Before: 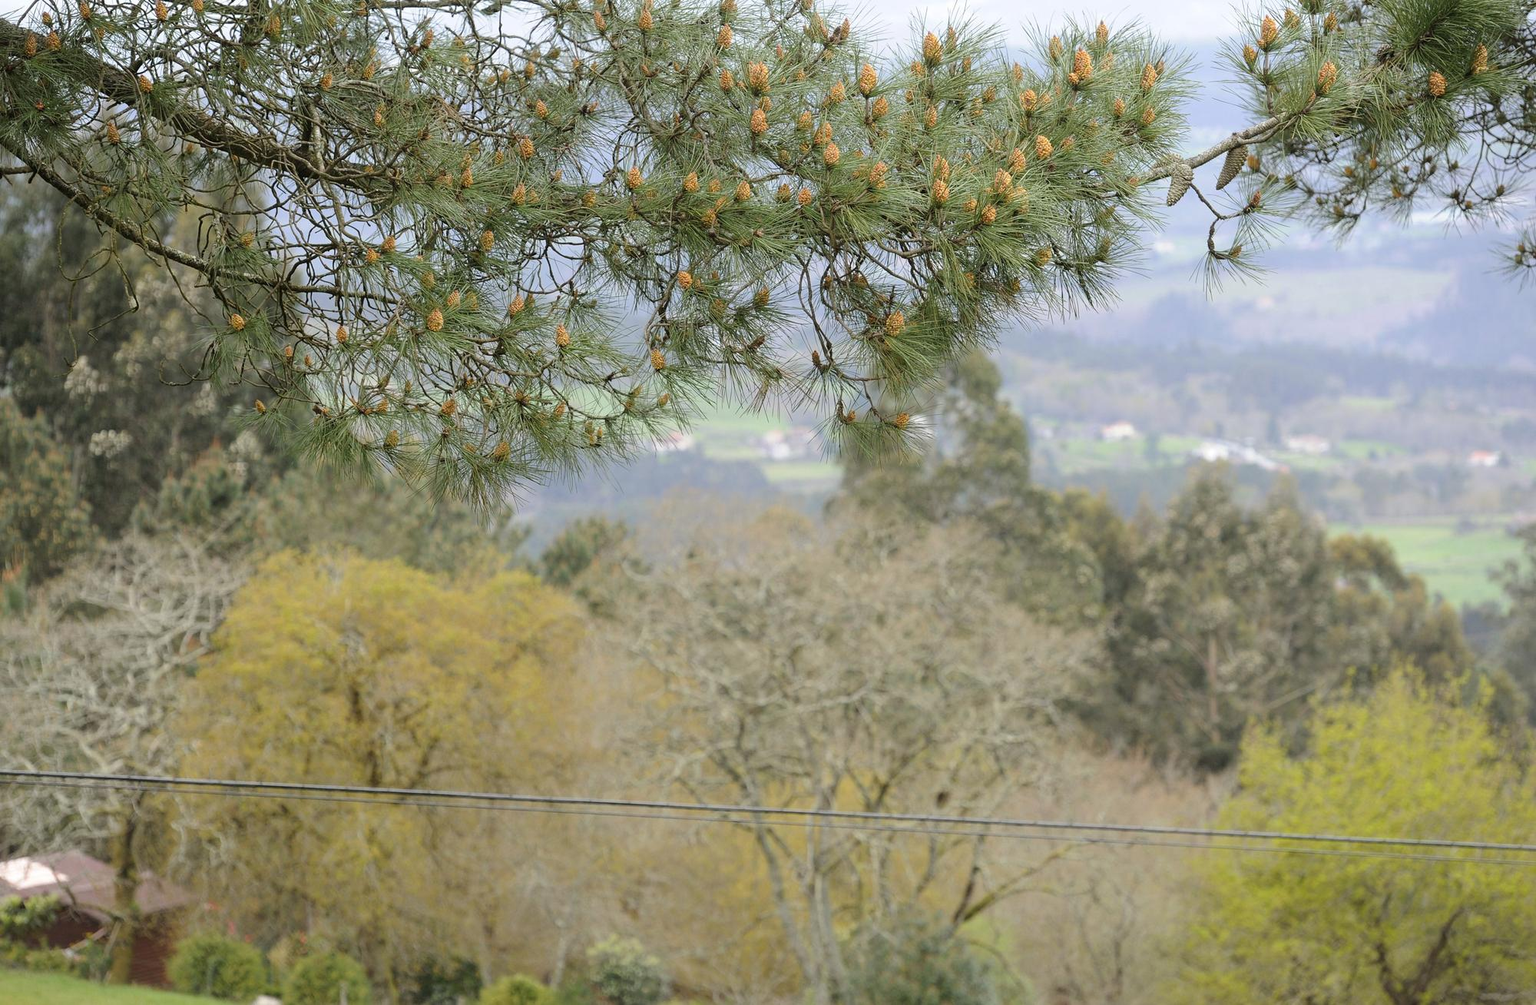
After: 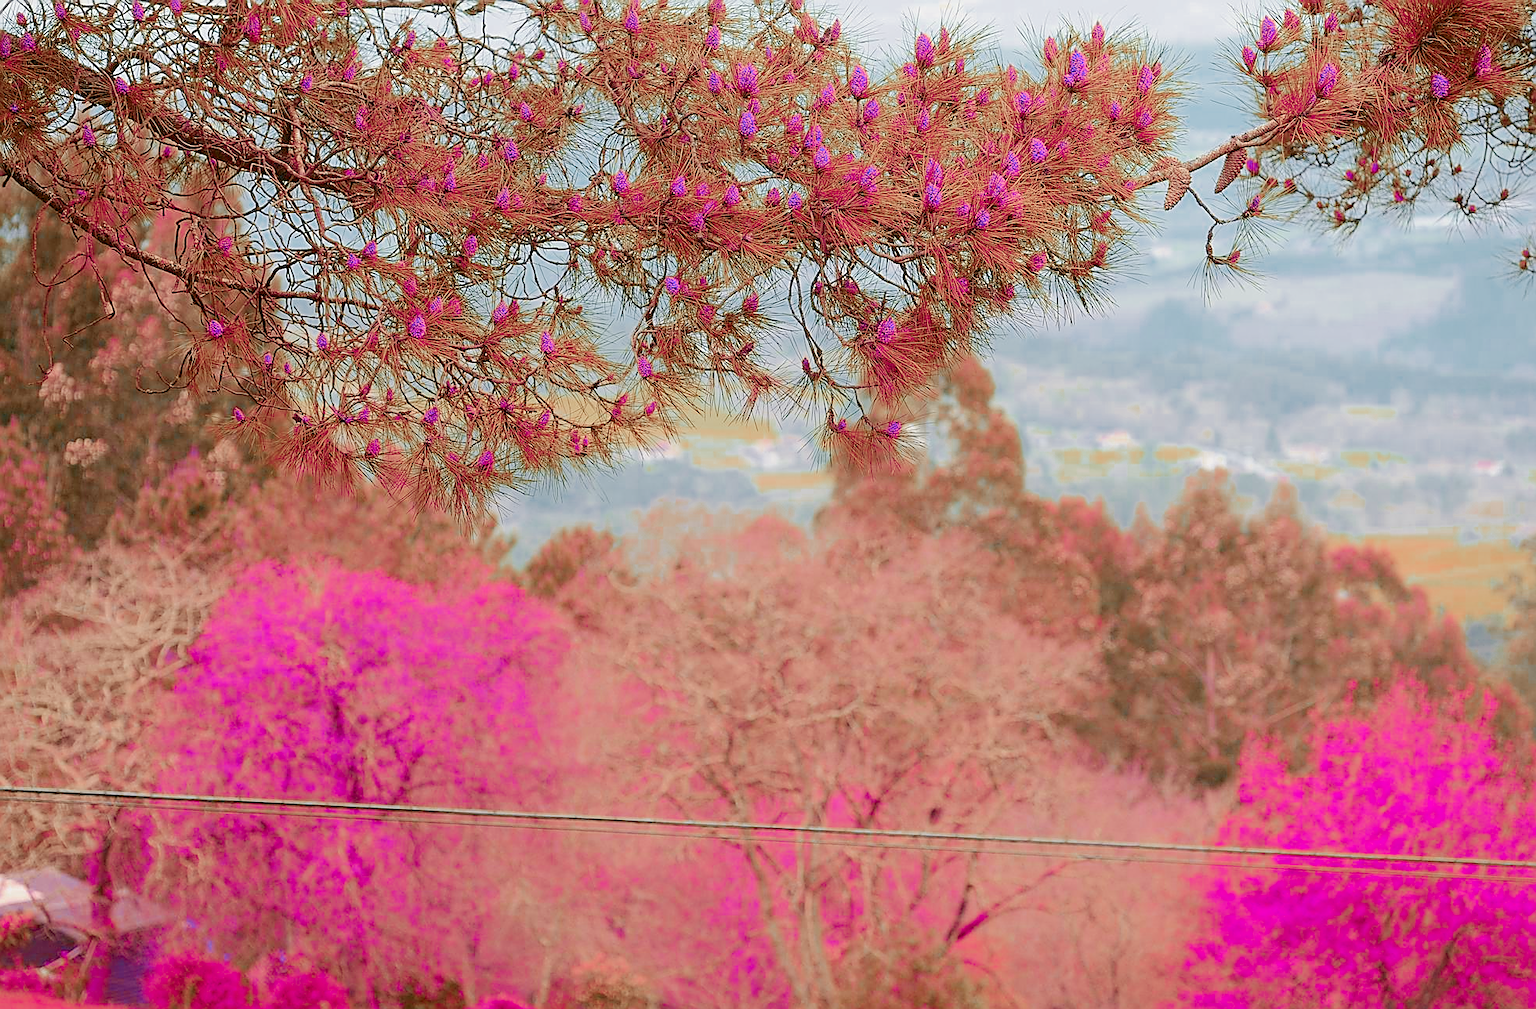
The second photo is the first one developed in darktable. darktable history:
crop: left 1.704%, right 0.285%, bottom 1.49%
color zones: curves: ch0 [(0.826, 0.353)]; ch1 [(0.242, 0.647) (0.889, 0.342)]; ch2 [(0.246, 0.089) (0.969, 0.068)]
color balance rgb: perceptual saturation grading › global saturation 40.579%, perceptual saturation grading › highlights -25.9%, perceptual saturation grading › mid-tones 35.365%, perceptual saturation grading › shadows 36.183%, perceptual brilliance grading › global brilliance 18.636%, contrast -20.488%
tone equalizer: edges refinement/feathering 500, mask exposure compensation -1.57 EV, preserve details no
sharpen: radius 1.424, amount 1.255, threshold 0.711
color correction: highlights b* -0.02, saturation 0.865
tone curve: curves: ch0 [(0, 0) (0.091, 0.066) (0.184, 0.16) (0.491, 0.519) (0.748, 0.765) (1, 0.919)]; ch1 [(0, 0) (0.179, 0.173) (0.322, 0.32) (0.424, 0.424) (0.502, 0.504) (0.56, 0.578) (0.631, 0.675) (0.777, 0.806) (1, 1)]; ch2 [(0, 0) (0.434, 0.447) (0.483, 0.487) (0.547, 0.573) (0.676, 0.673) (1, 1)], color space Lab, independent channels
